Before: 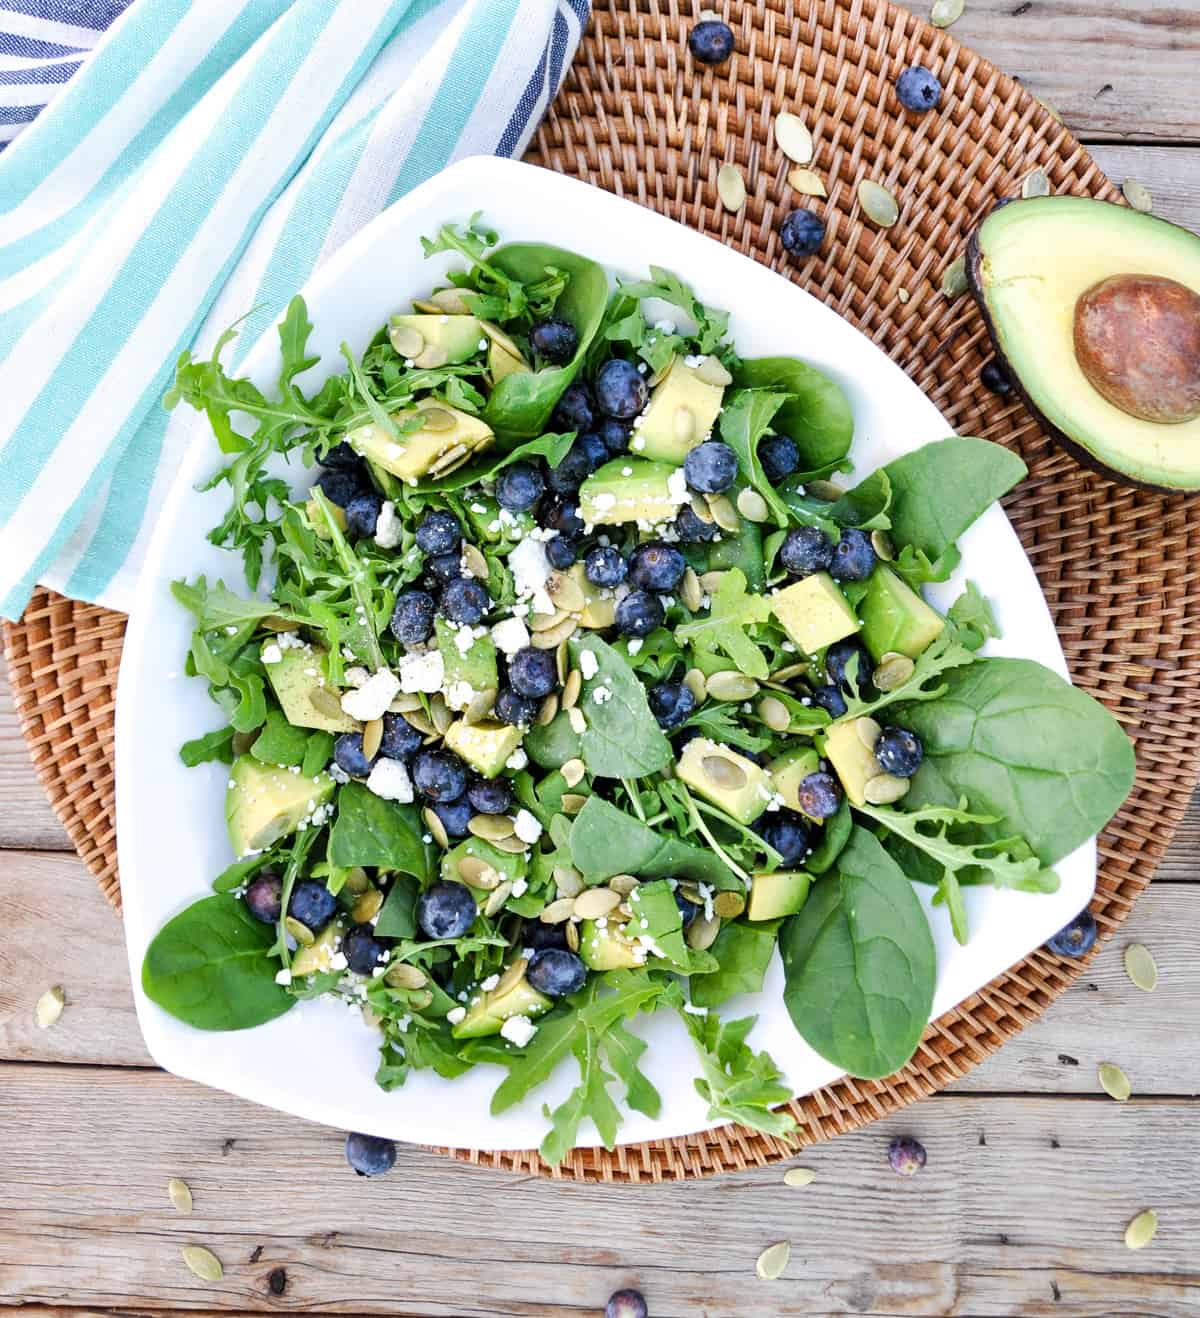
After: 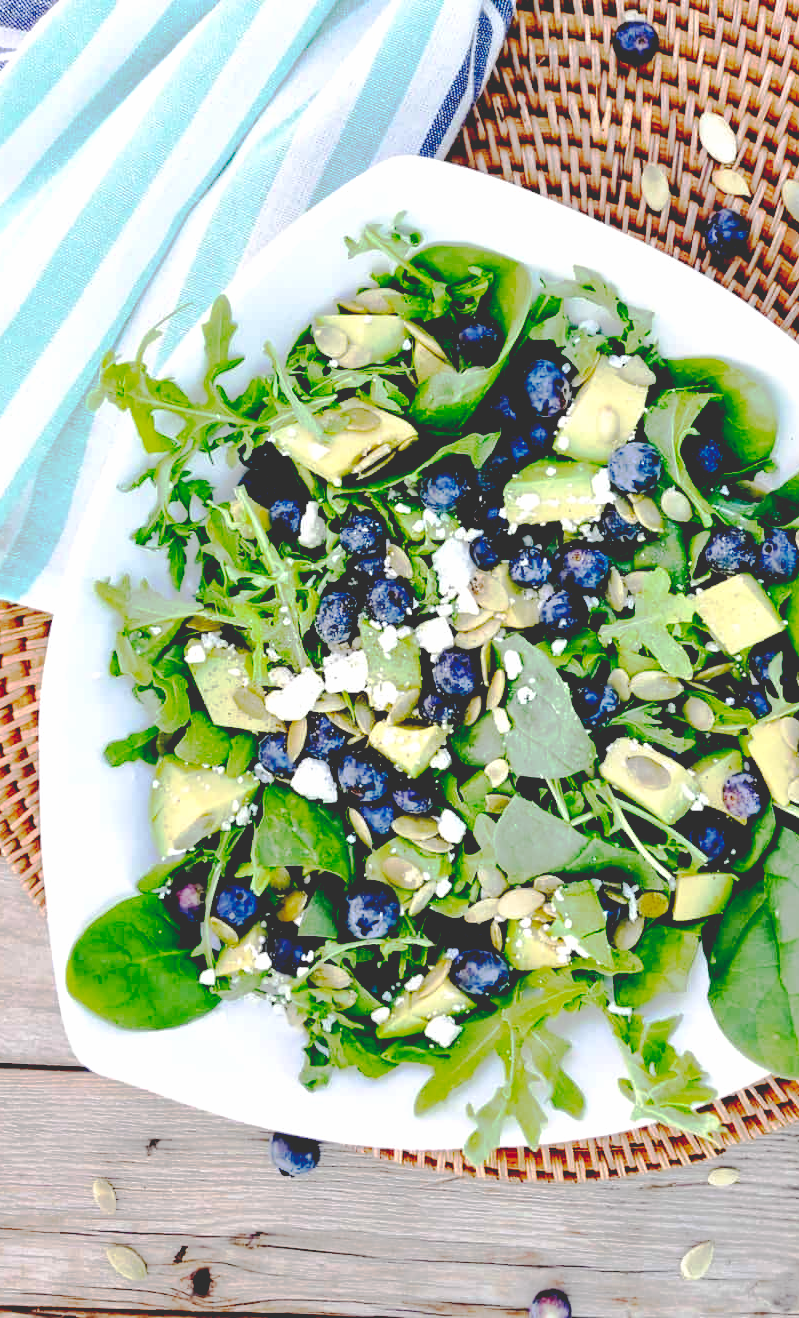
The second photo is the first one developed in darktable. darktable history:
crop and rotate: left 6.406%, right 26.931%
base curve: curves: ch0 [(0.065, 0.026) (0.236, 0.358) (0.53, 0.546) (0.777, 0.841) (0.924, 0.992)], preserve colors none
